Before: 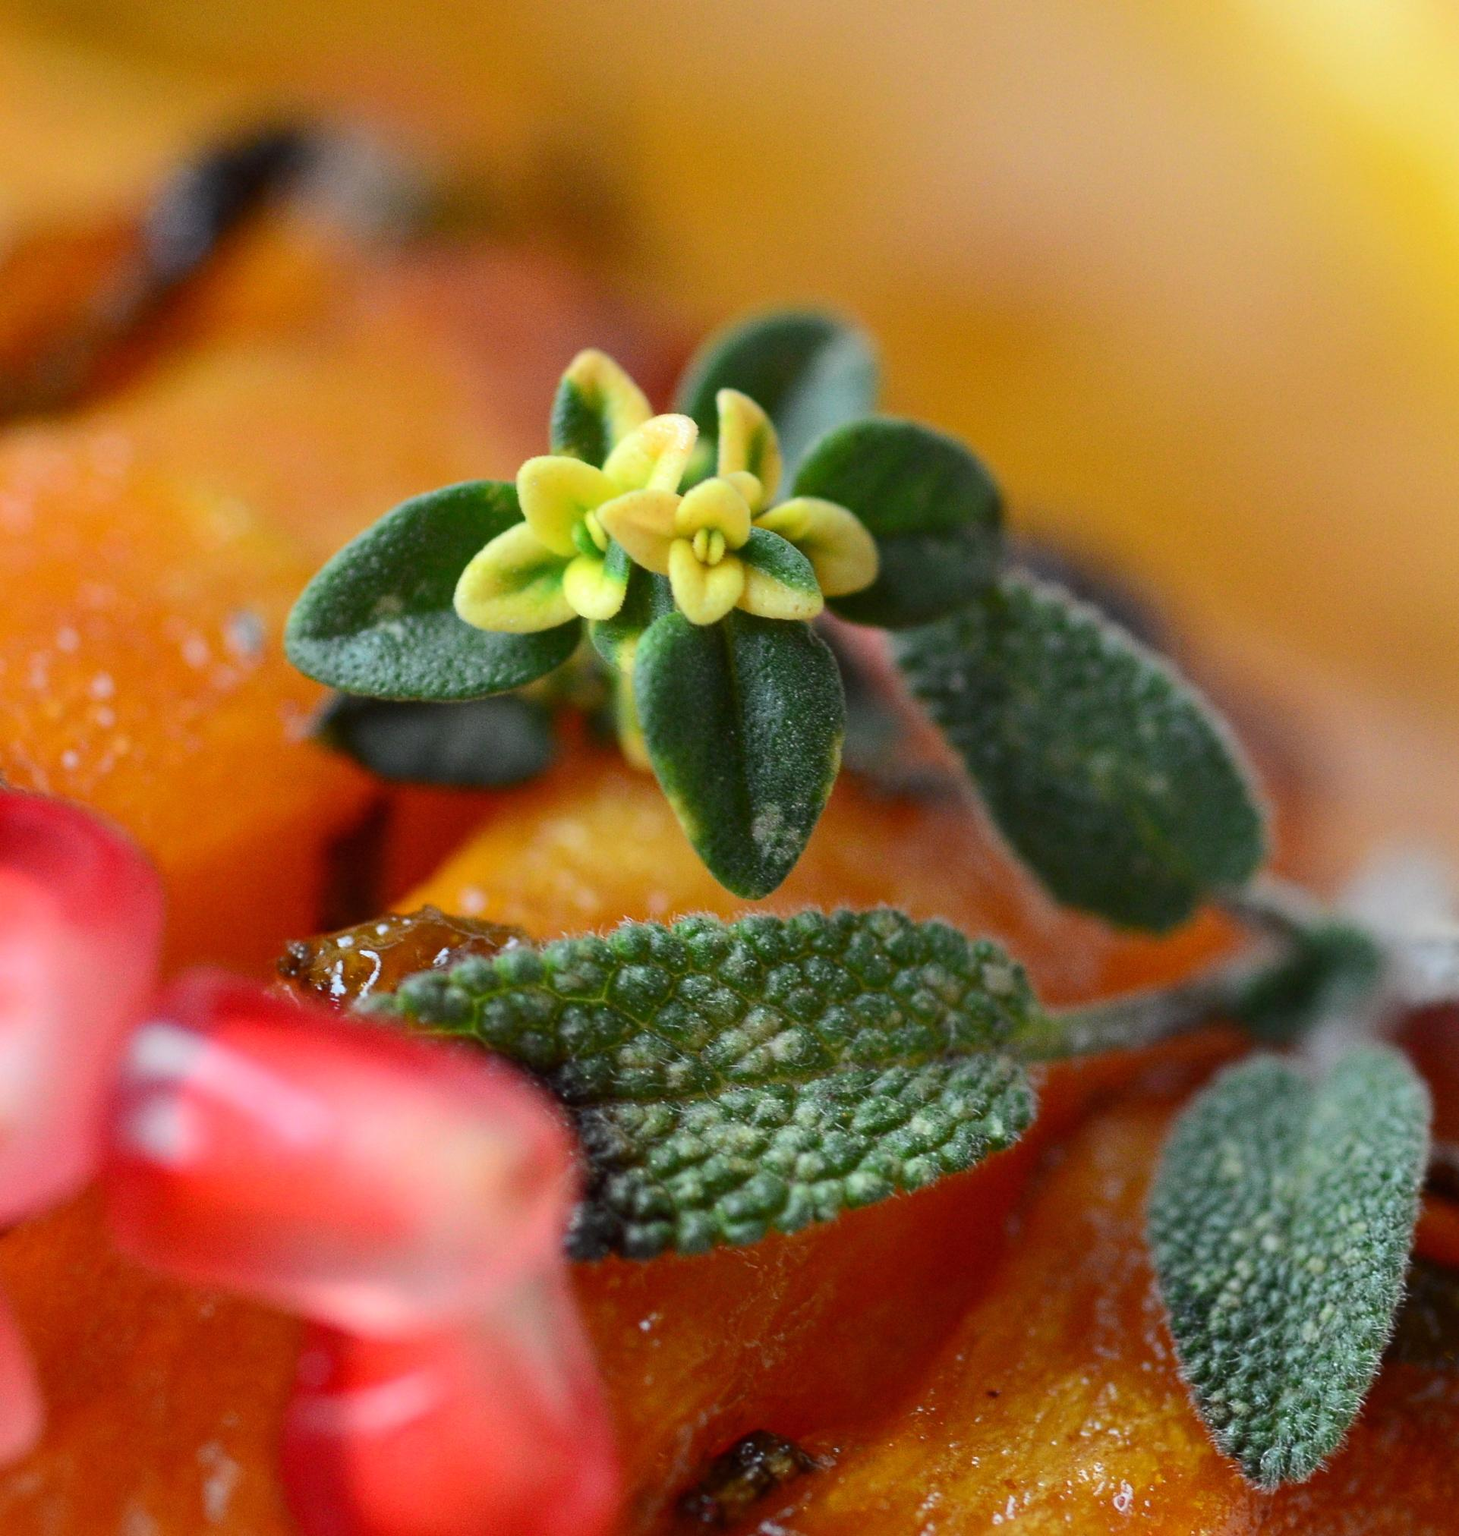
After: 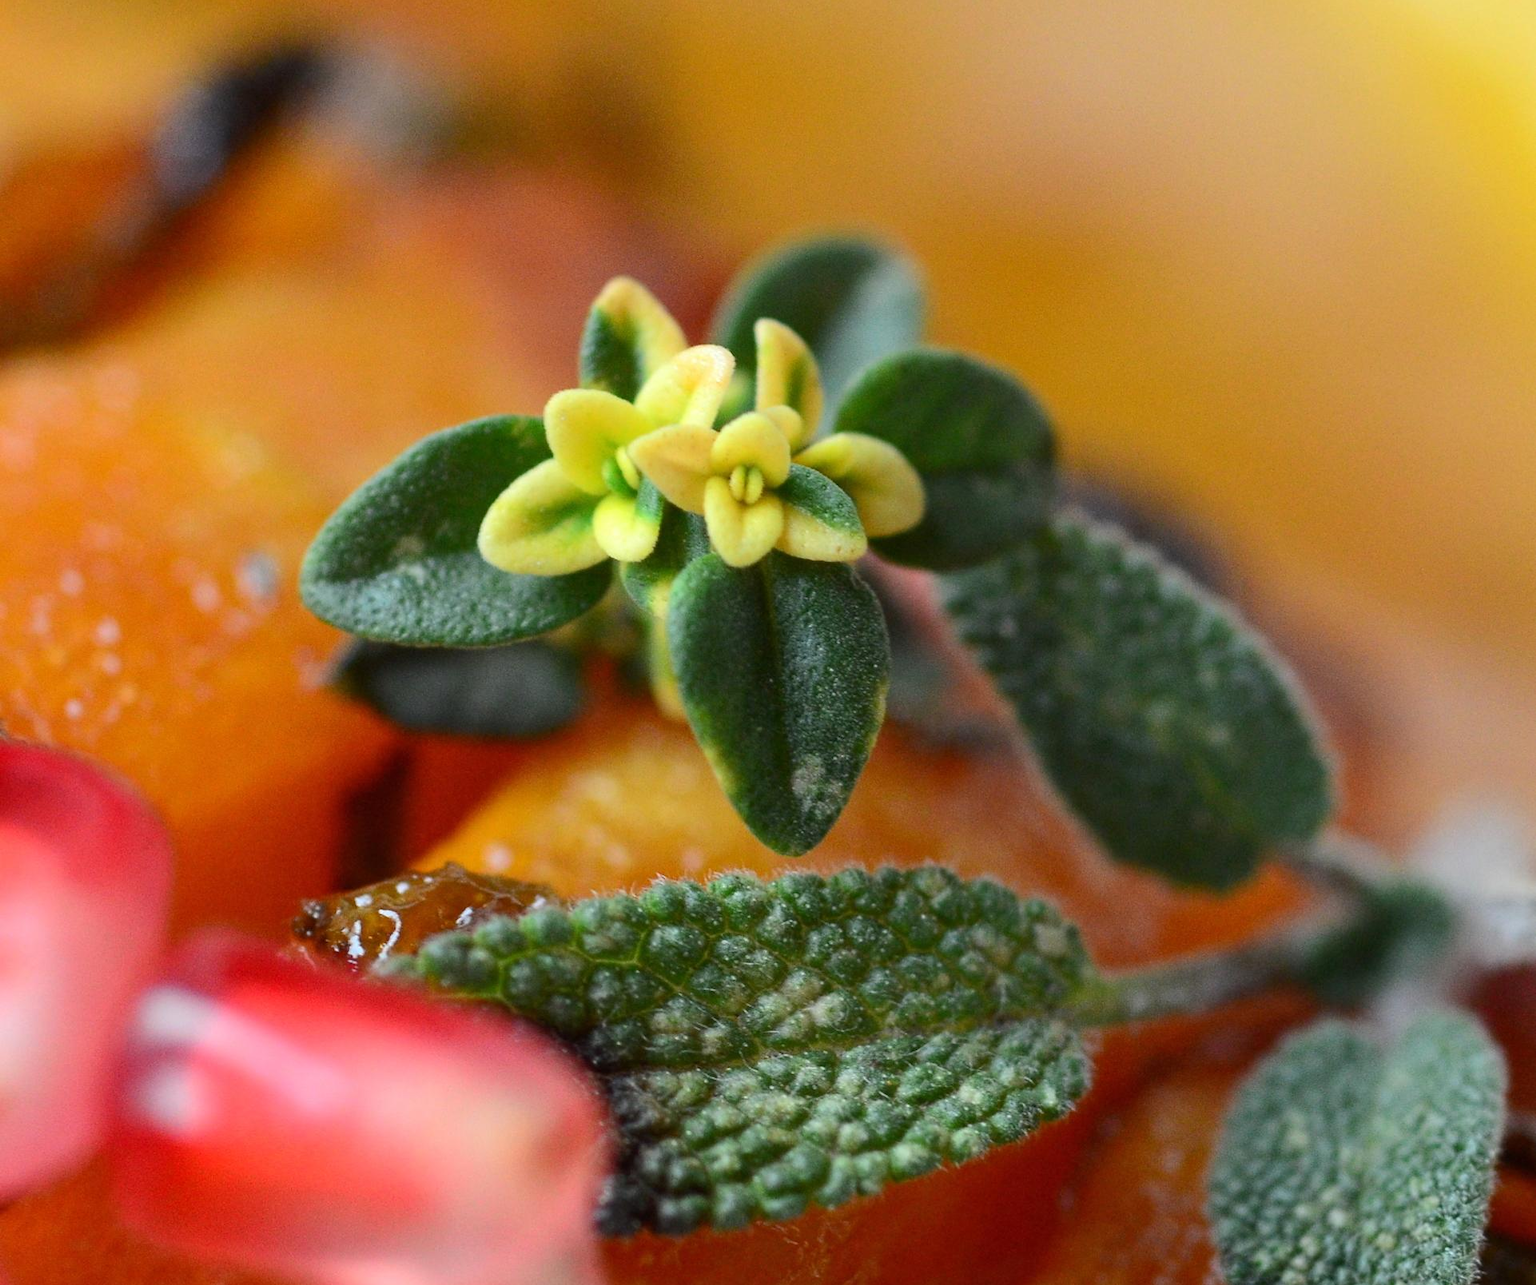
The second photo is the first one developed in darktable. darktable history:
crop and rotate: top 5.661%, bottom 14.855%
